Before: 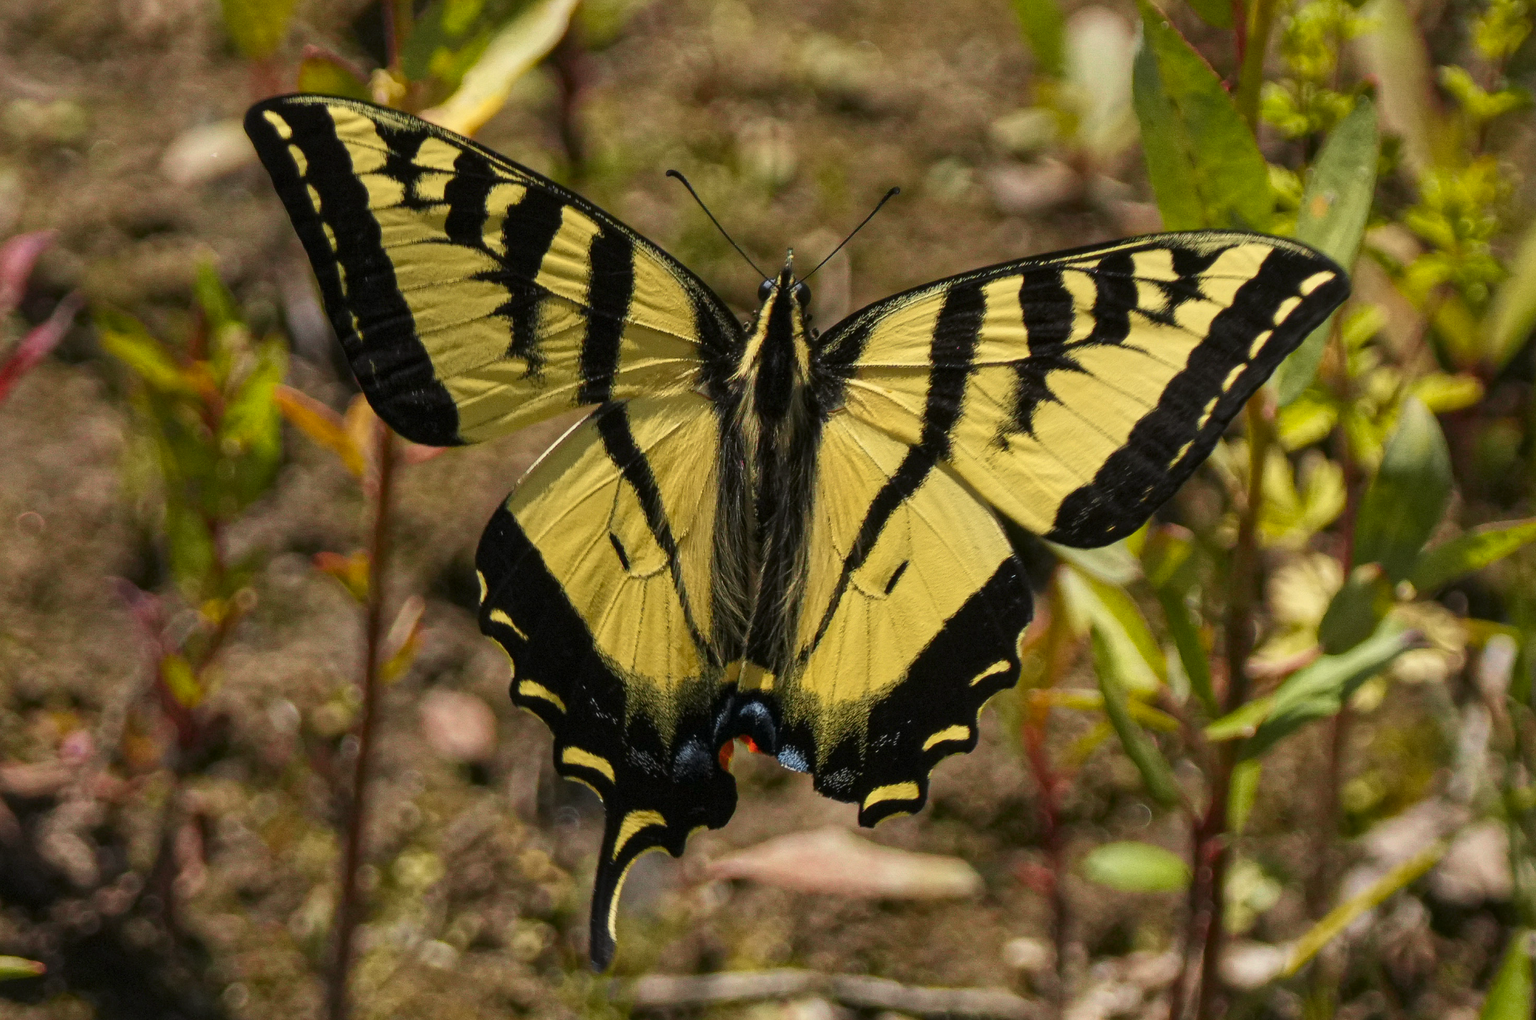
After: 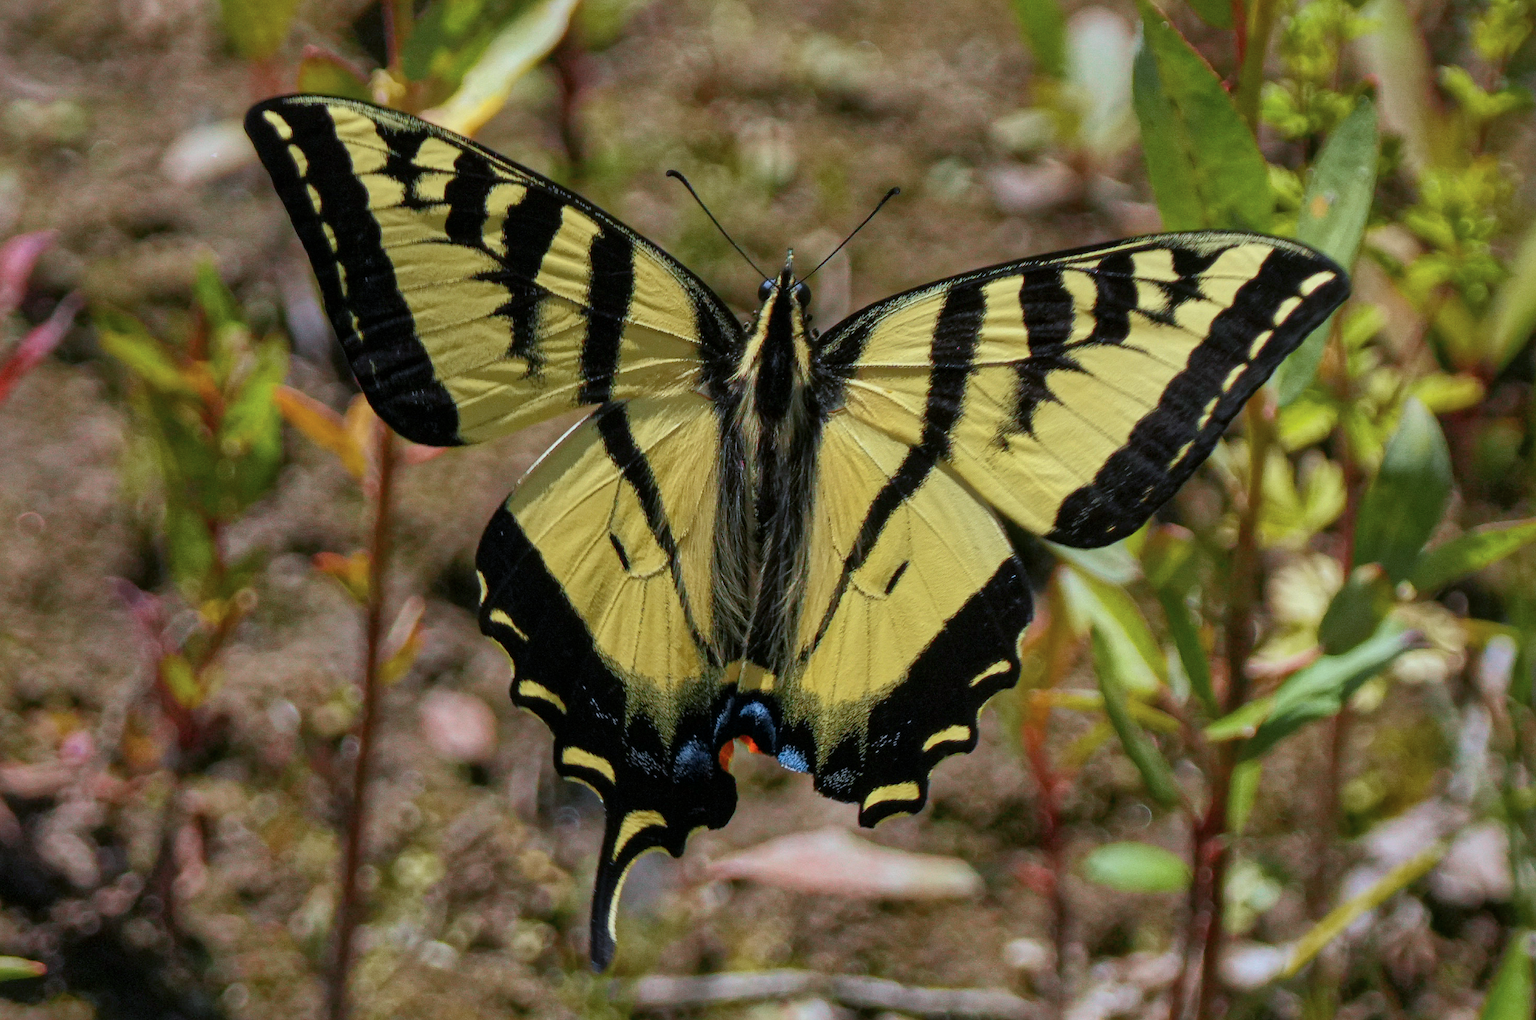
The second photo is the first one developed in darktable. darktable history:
color calibration: illuminant custom, x 0.39, y 0.392, temperature 3856.94 K
tone equalizer: on, module defaults
shadows and highlights: on, module defaults
